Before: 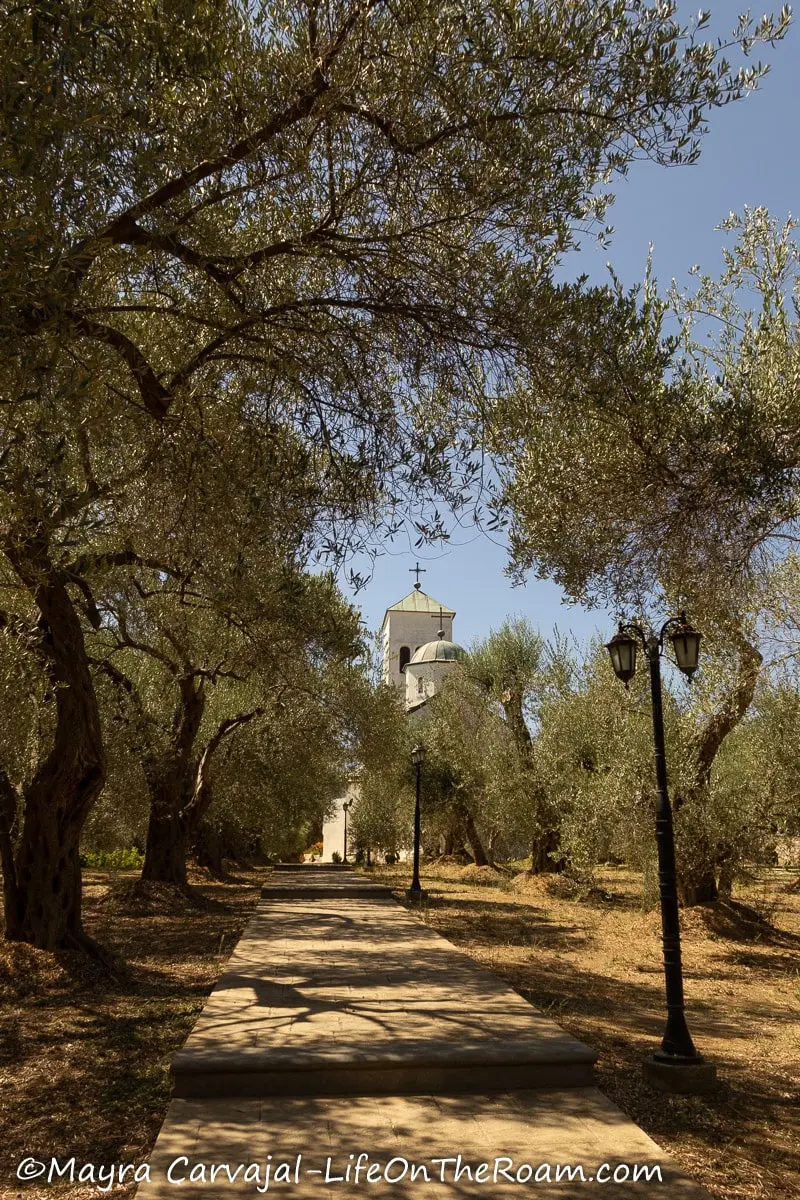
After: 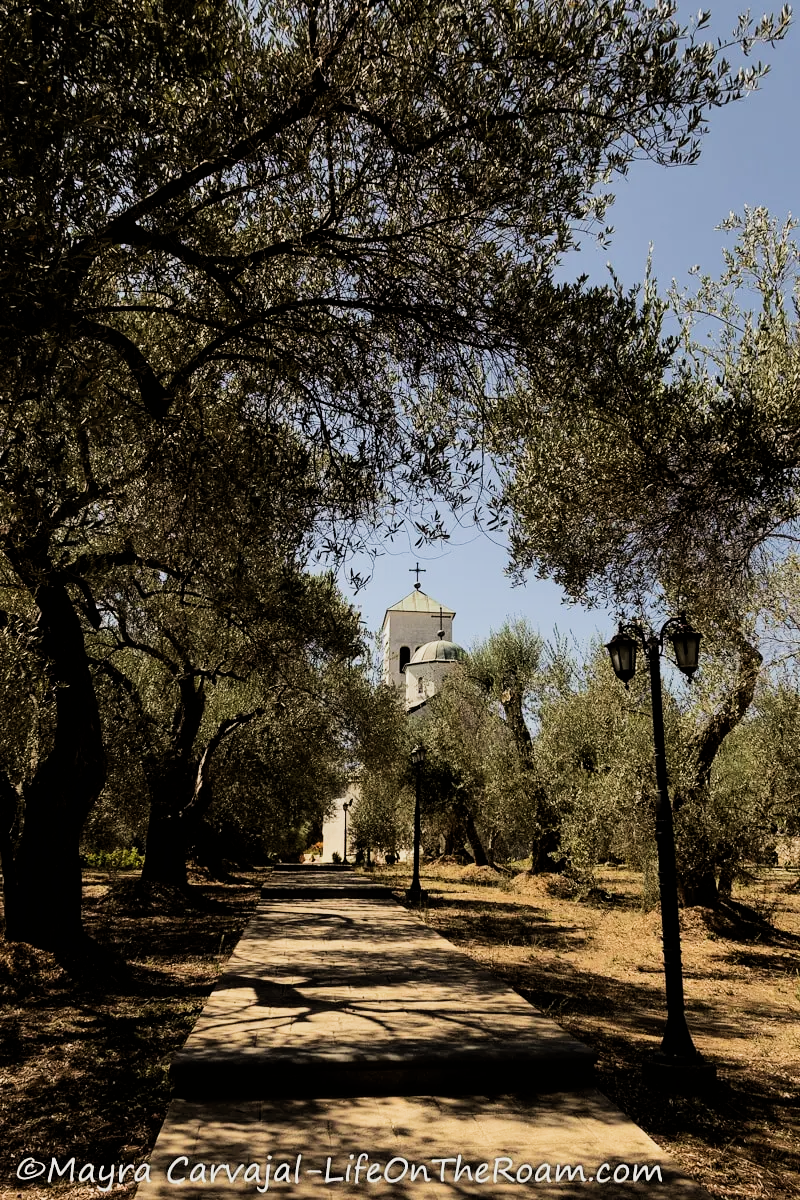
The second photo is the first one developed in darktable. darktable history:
filmic rgb: black relative exposure -5.06 EV, white relative exposure 3.96 EV, hardness 2.89, contrast 1.41, highlights saturation mix -29.13%
shadows and highlights: radius 336.23, shadows 28.78, soften with gaussian
